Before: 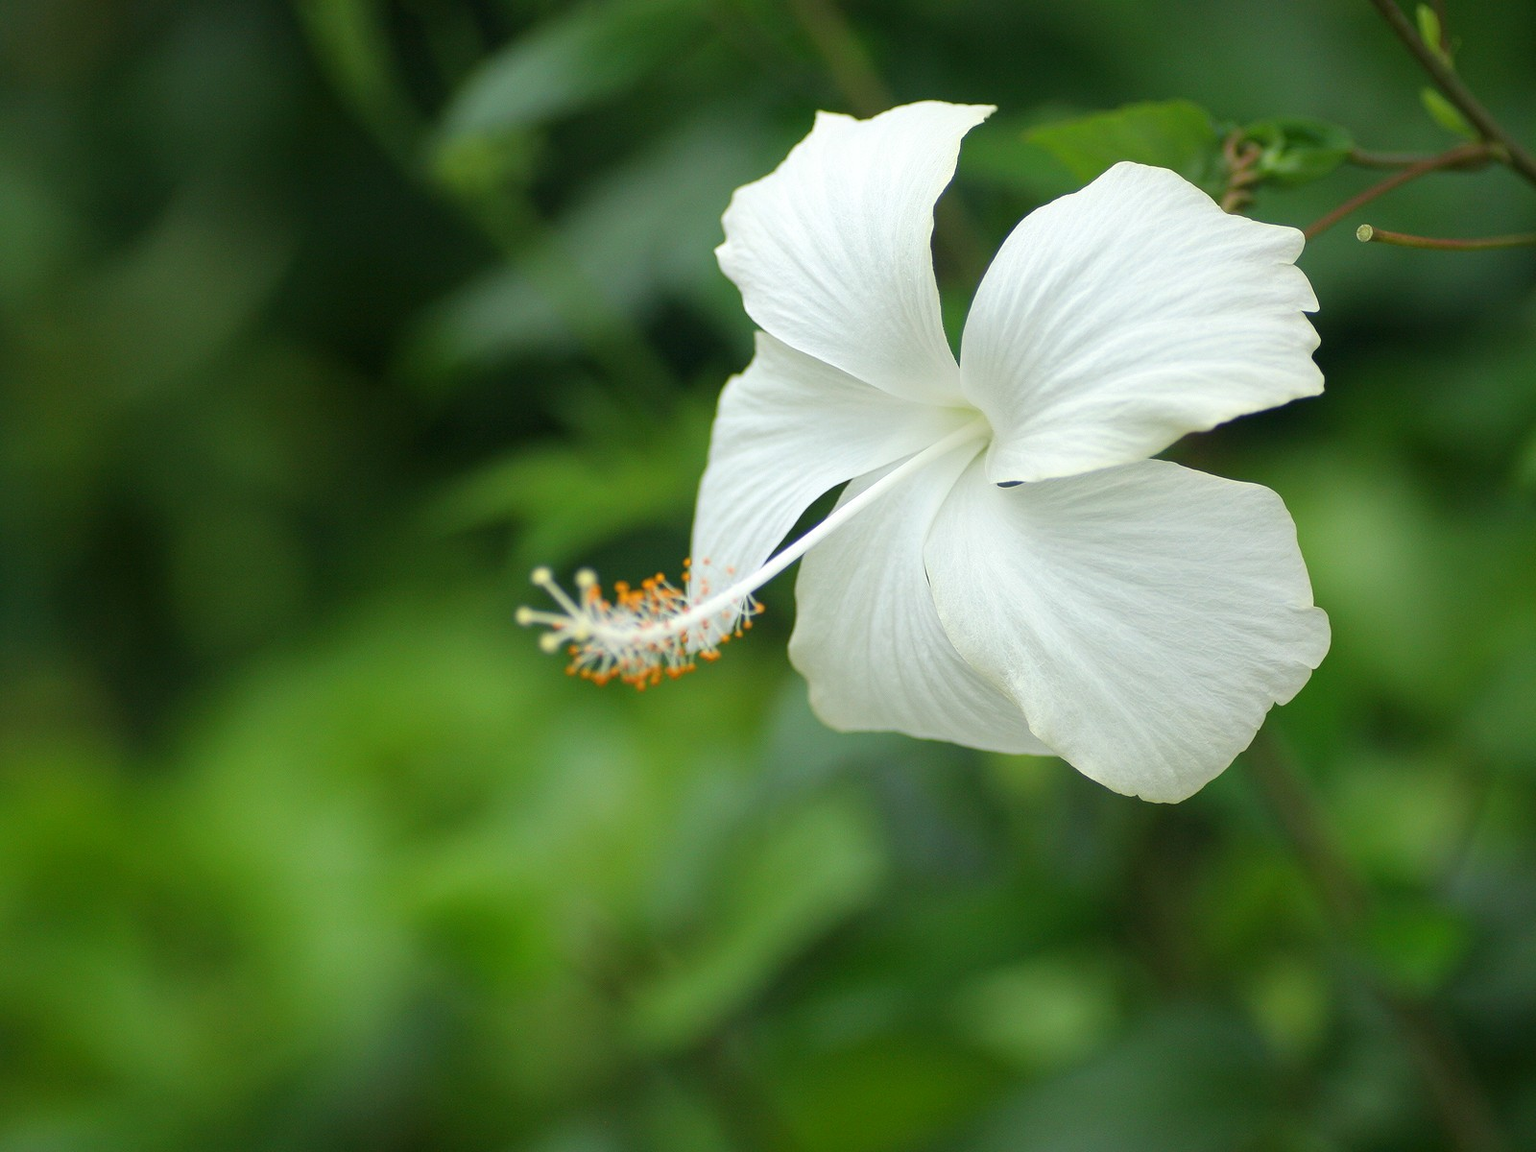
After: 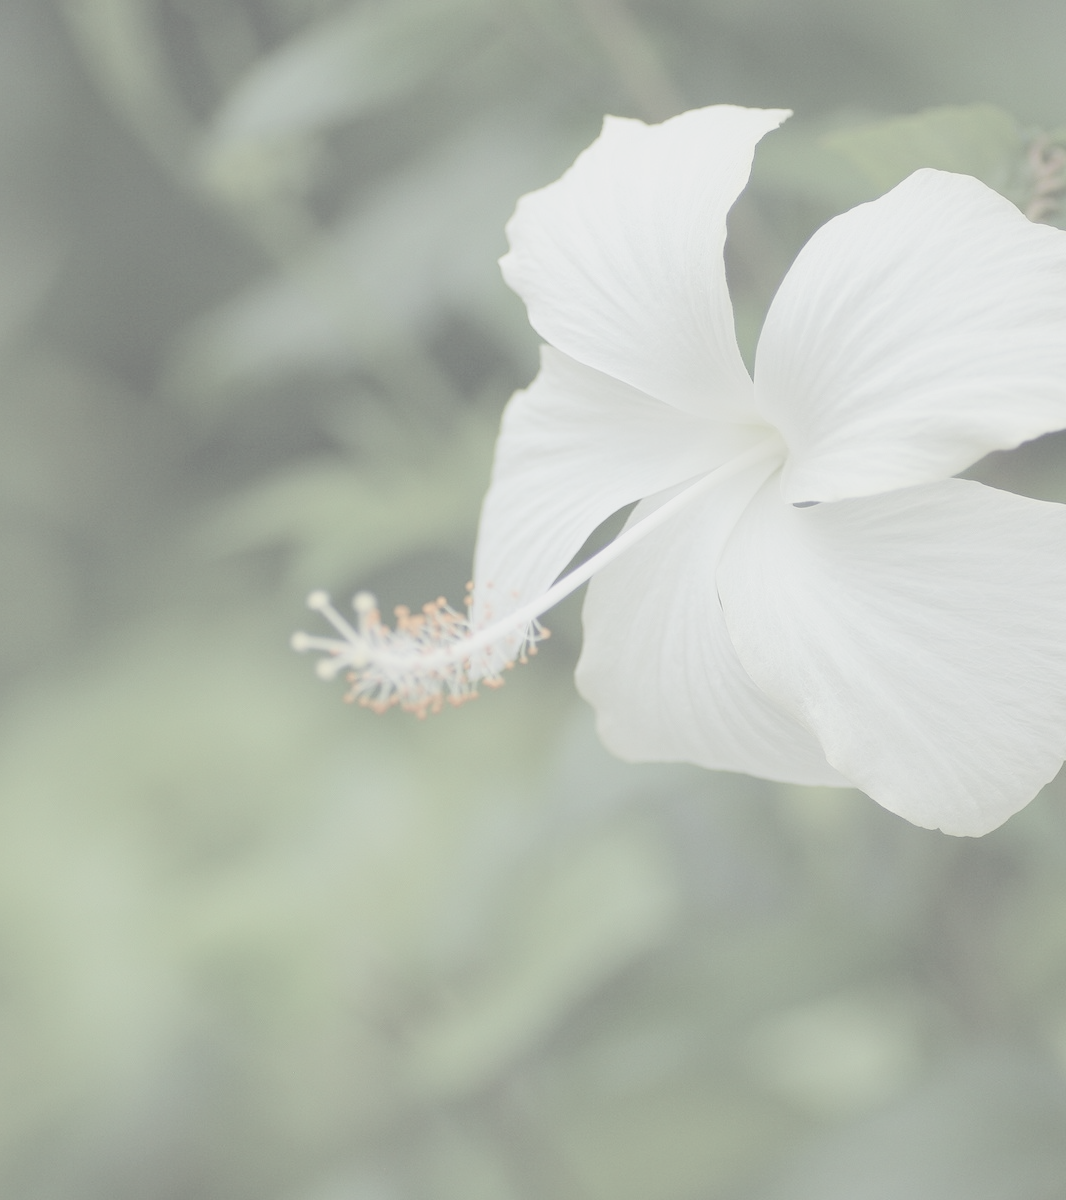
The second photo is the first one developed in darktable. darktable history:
contrast brightness saturation: contrast -0.32, brightness 0.75, saturation -0.78
crop: left 15.419%, right 17.914%
